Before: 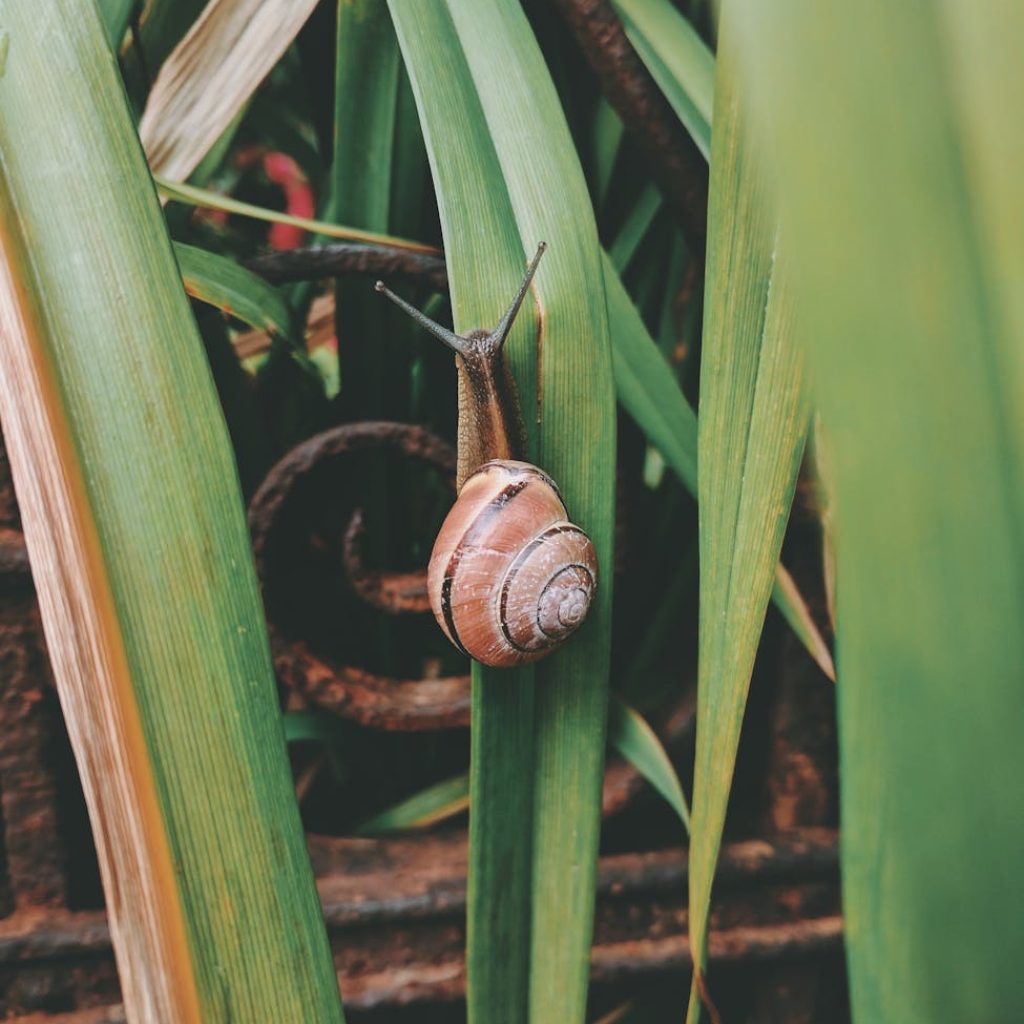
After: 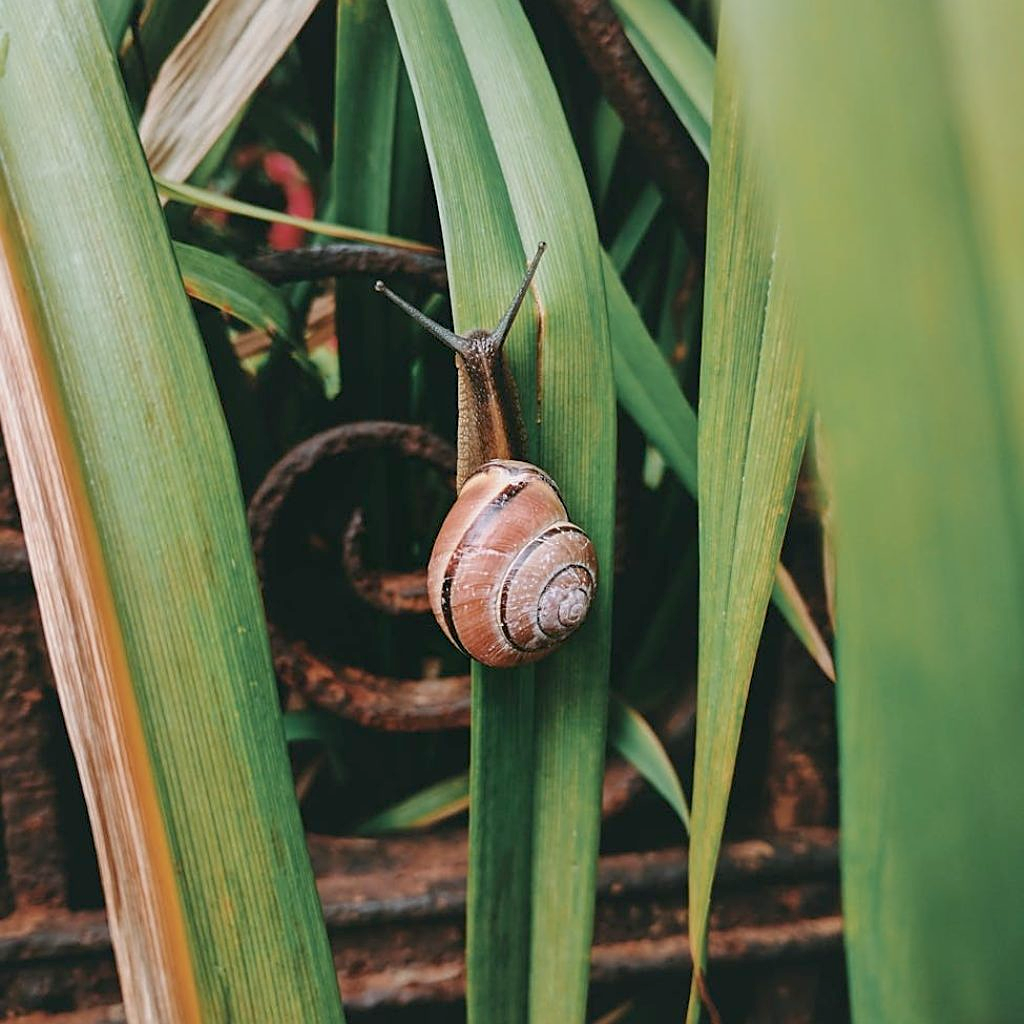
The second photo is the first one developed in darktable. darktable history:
exposure: black level correction 0.011, compensate highlight preservation false
sharpen: on, module defaults
